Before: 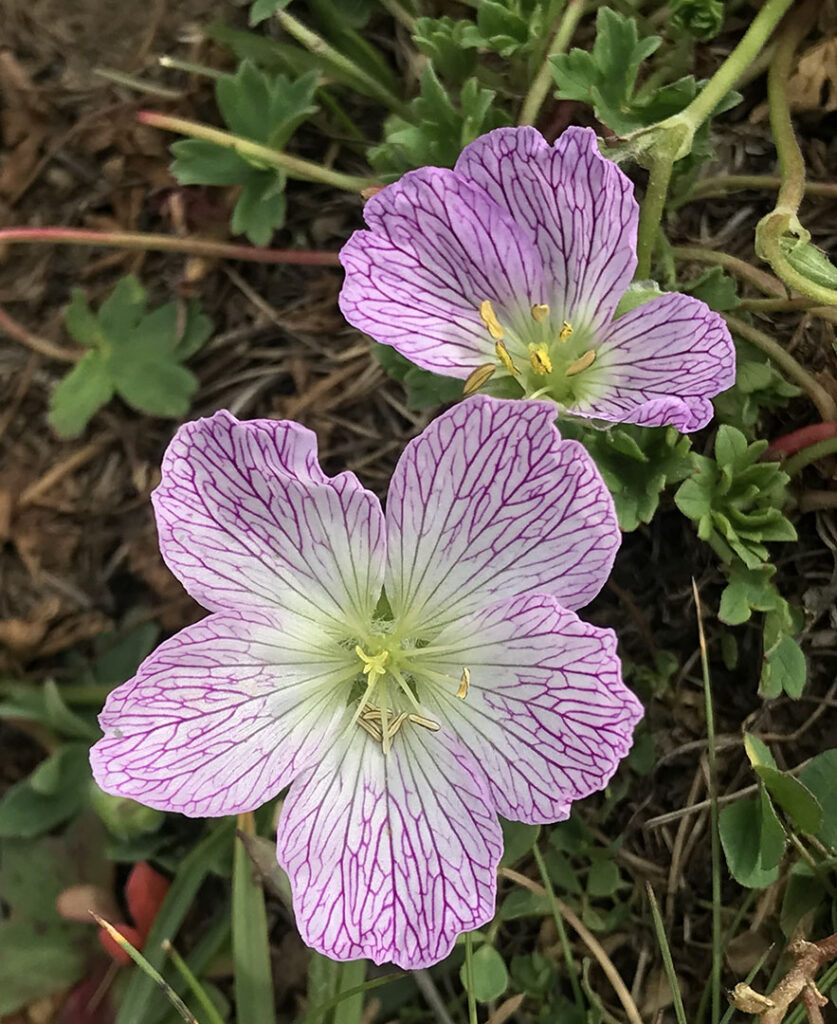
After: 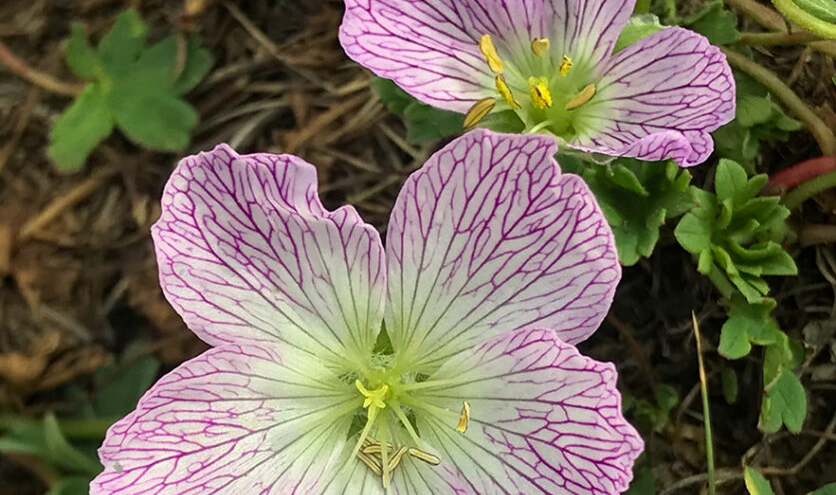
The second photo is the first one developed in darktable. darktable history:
color correction: highlights a* -5.94, highlights b* 11.19
crop and rotate: top 26.056%, bottom 25.543%
